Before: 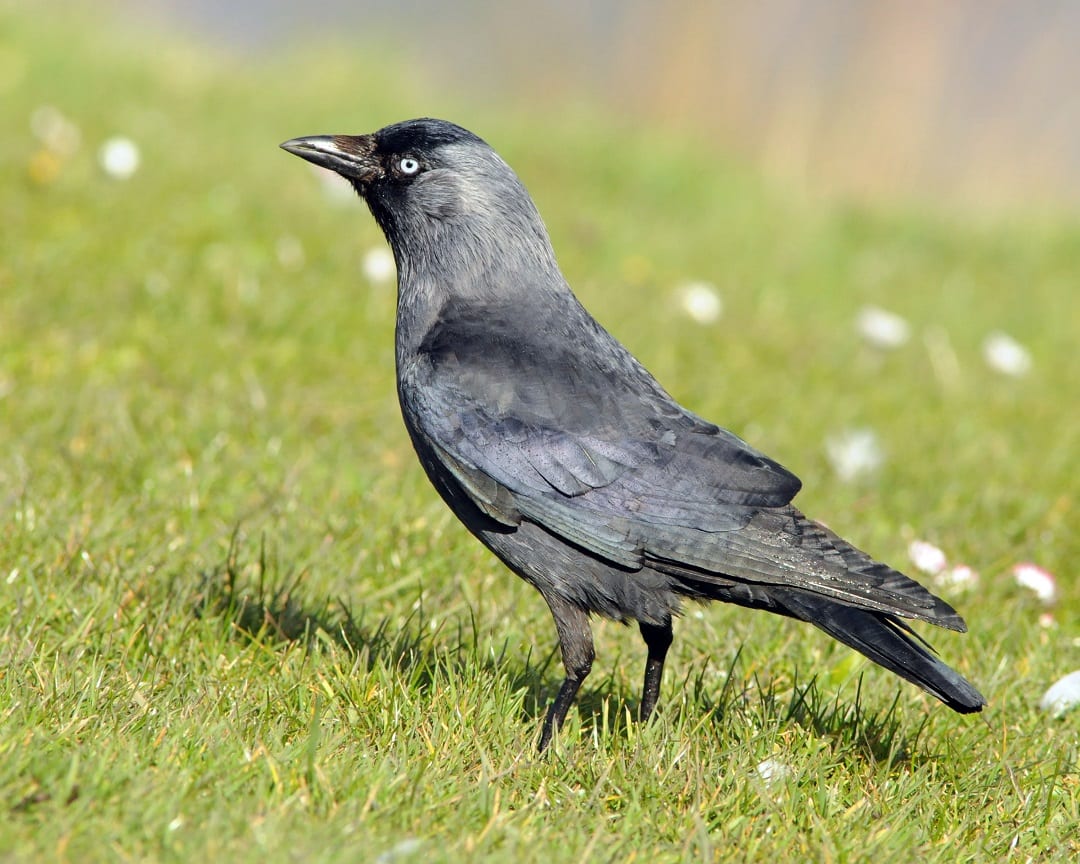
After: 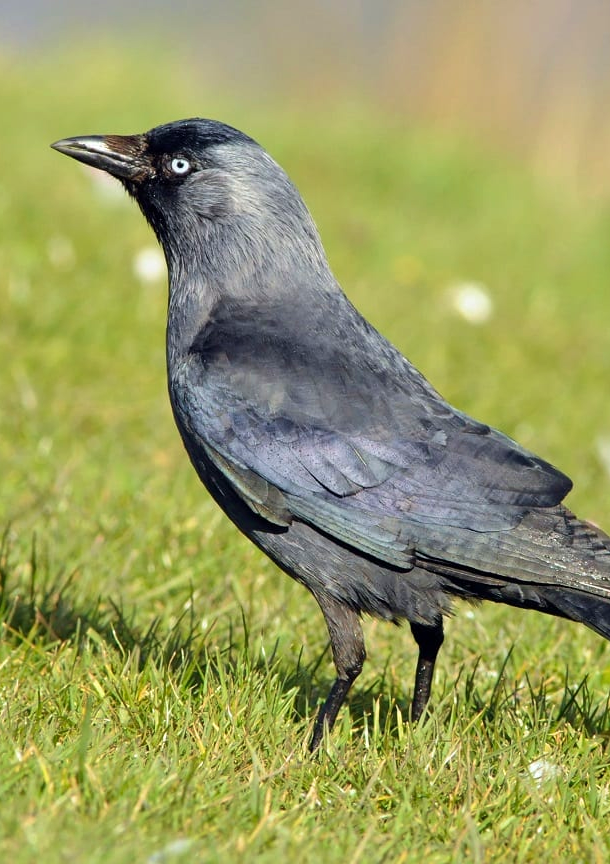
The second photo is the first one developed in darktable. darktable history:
shadows and highlights: shadows 48.9, highlights -40.81, soften with gaussian
crop: left 21.242%, right 22.194%
velvia: on, module defaults
